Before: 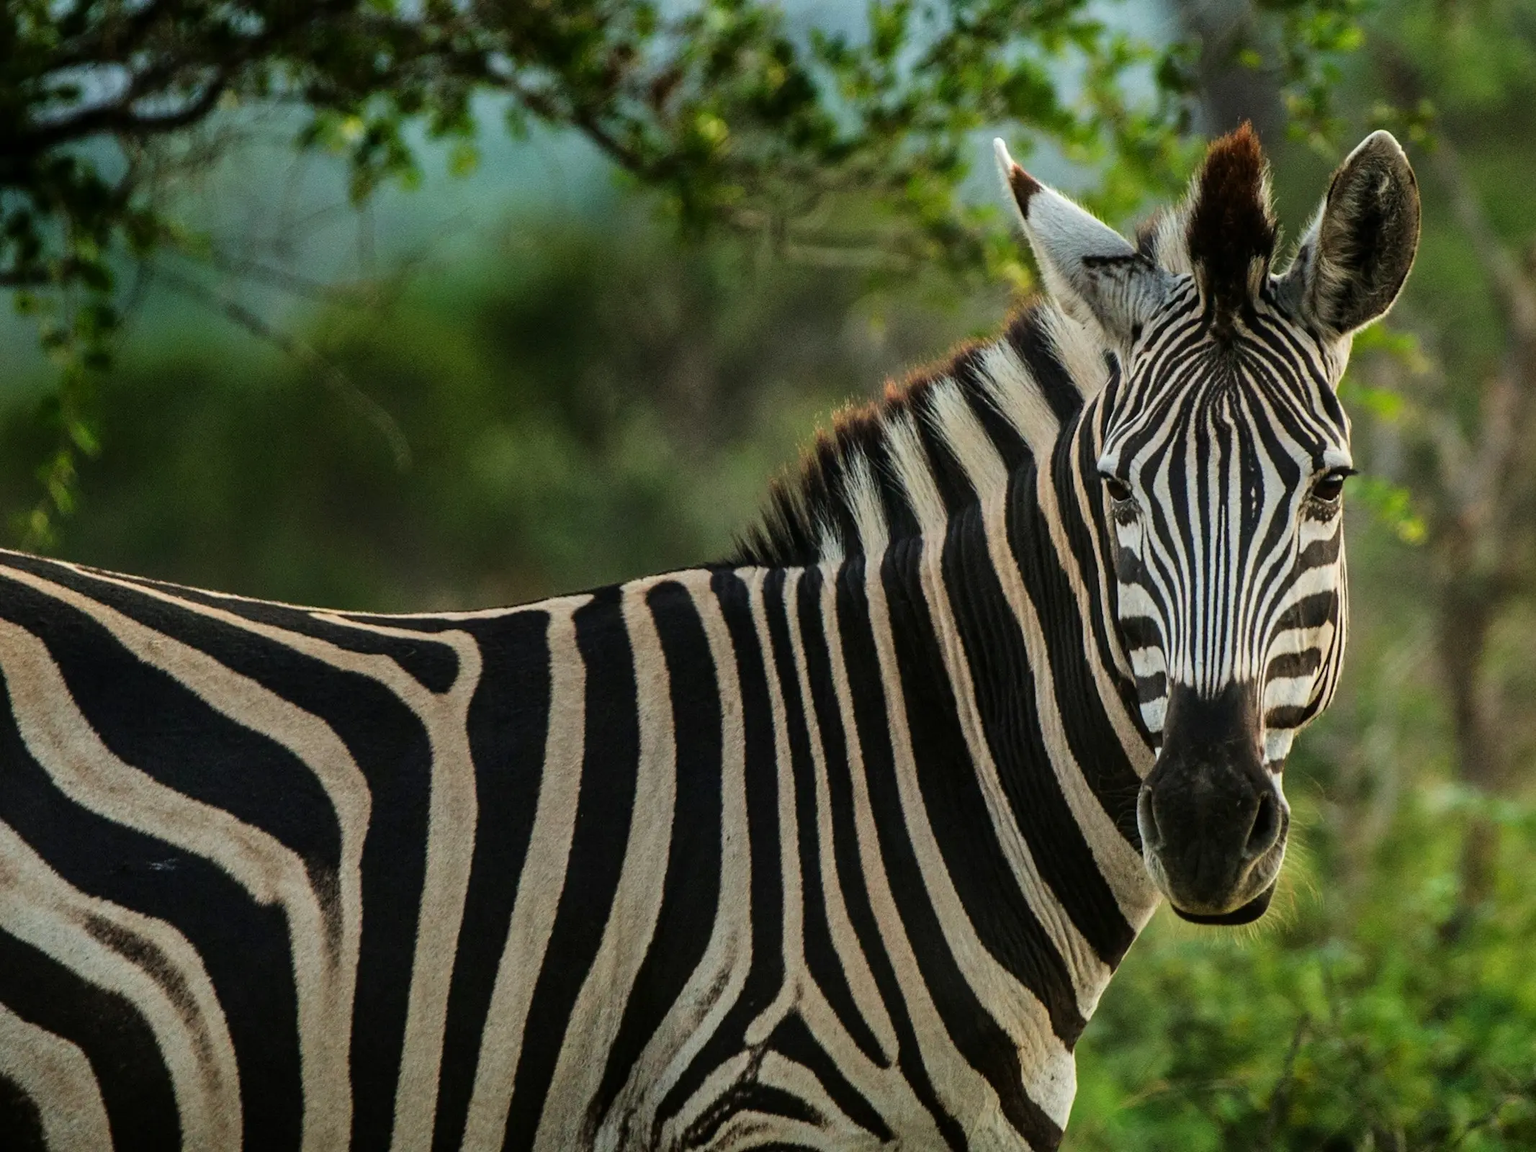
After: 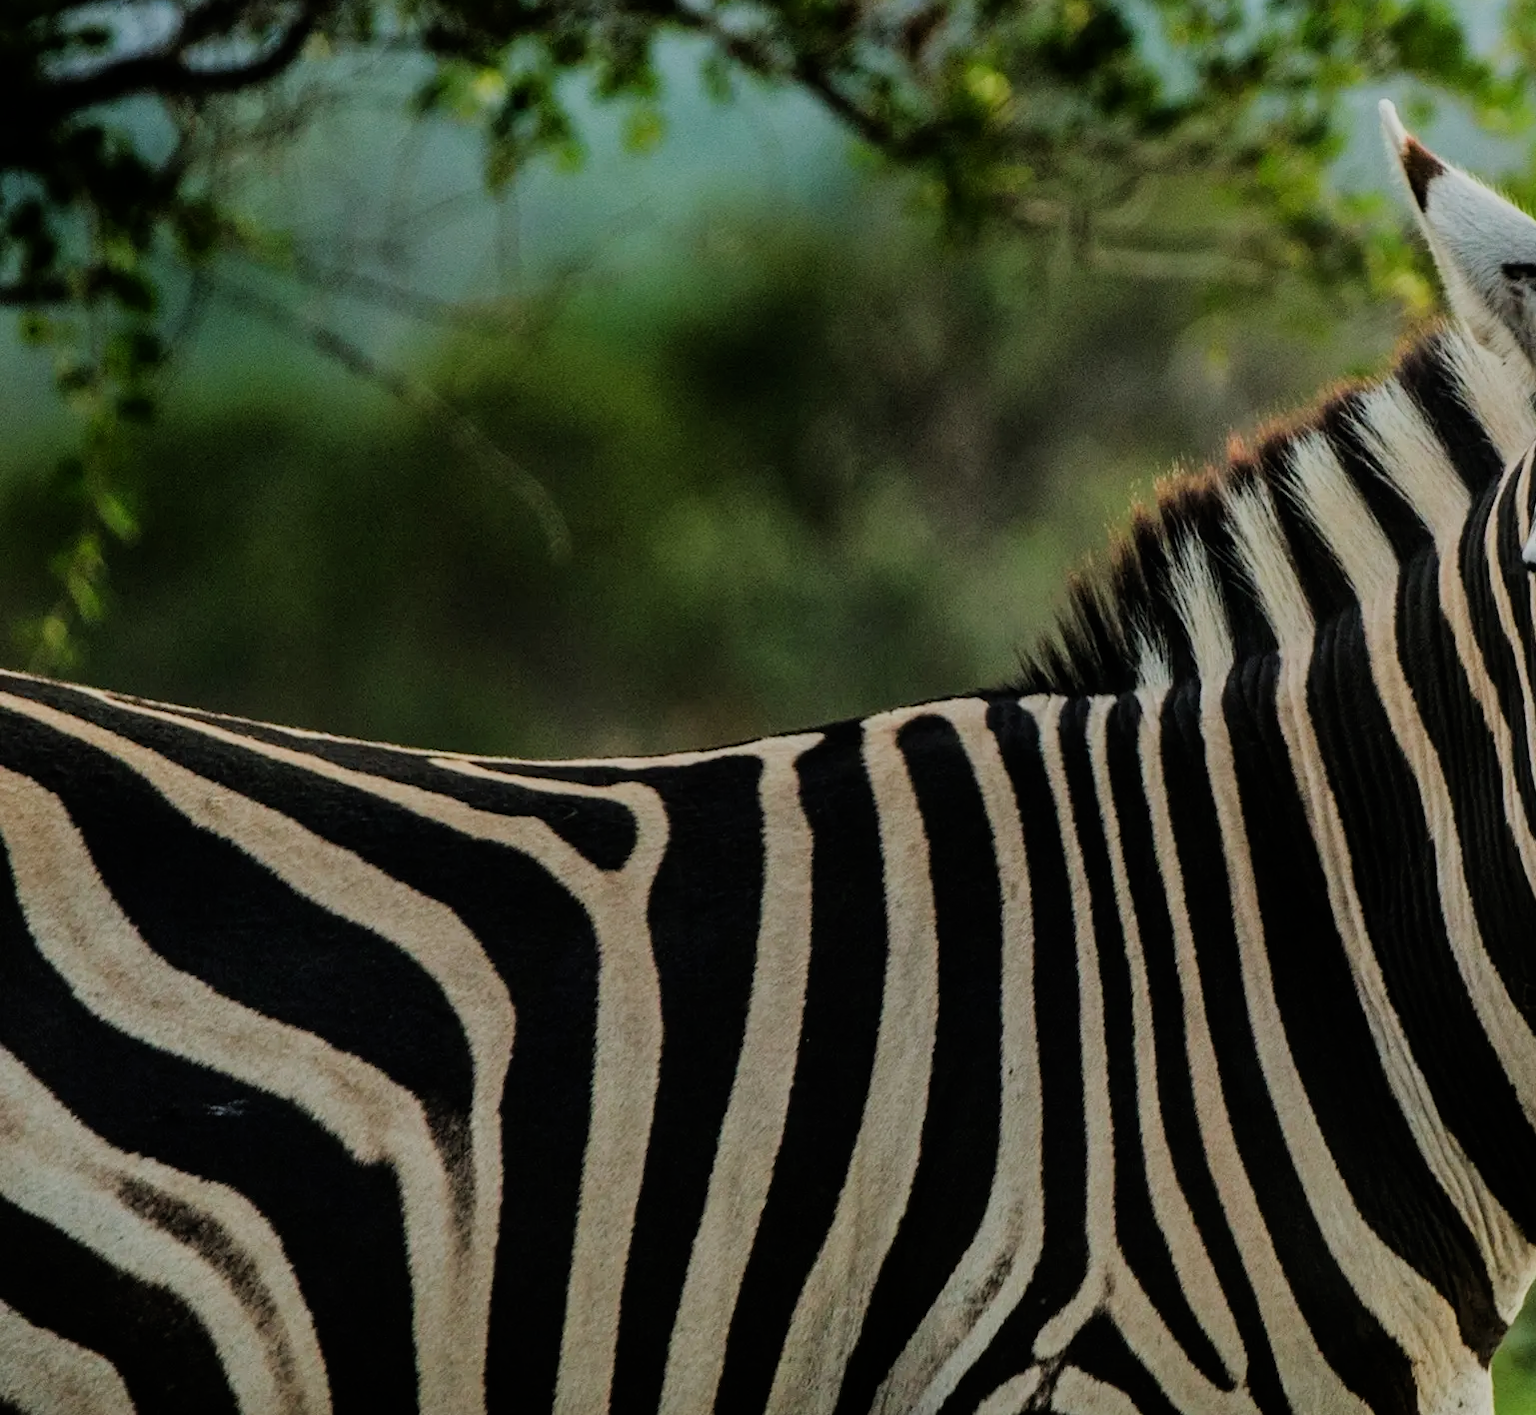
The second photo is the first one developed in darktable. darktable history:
filmic rgb: black relative exposure -8.46 EV, white relative exposure 4.67 EV, hardness 3.8
crop: top 5.789%, right 27.906%, bottom 5.684%
